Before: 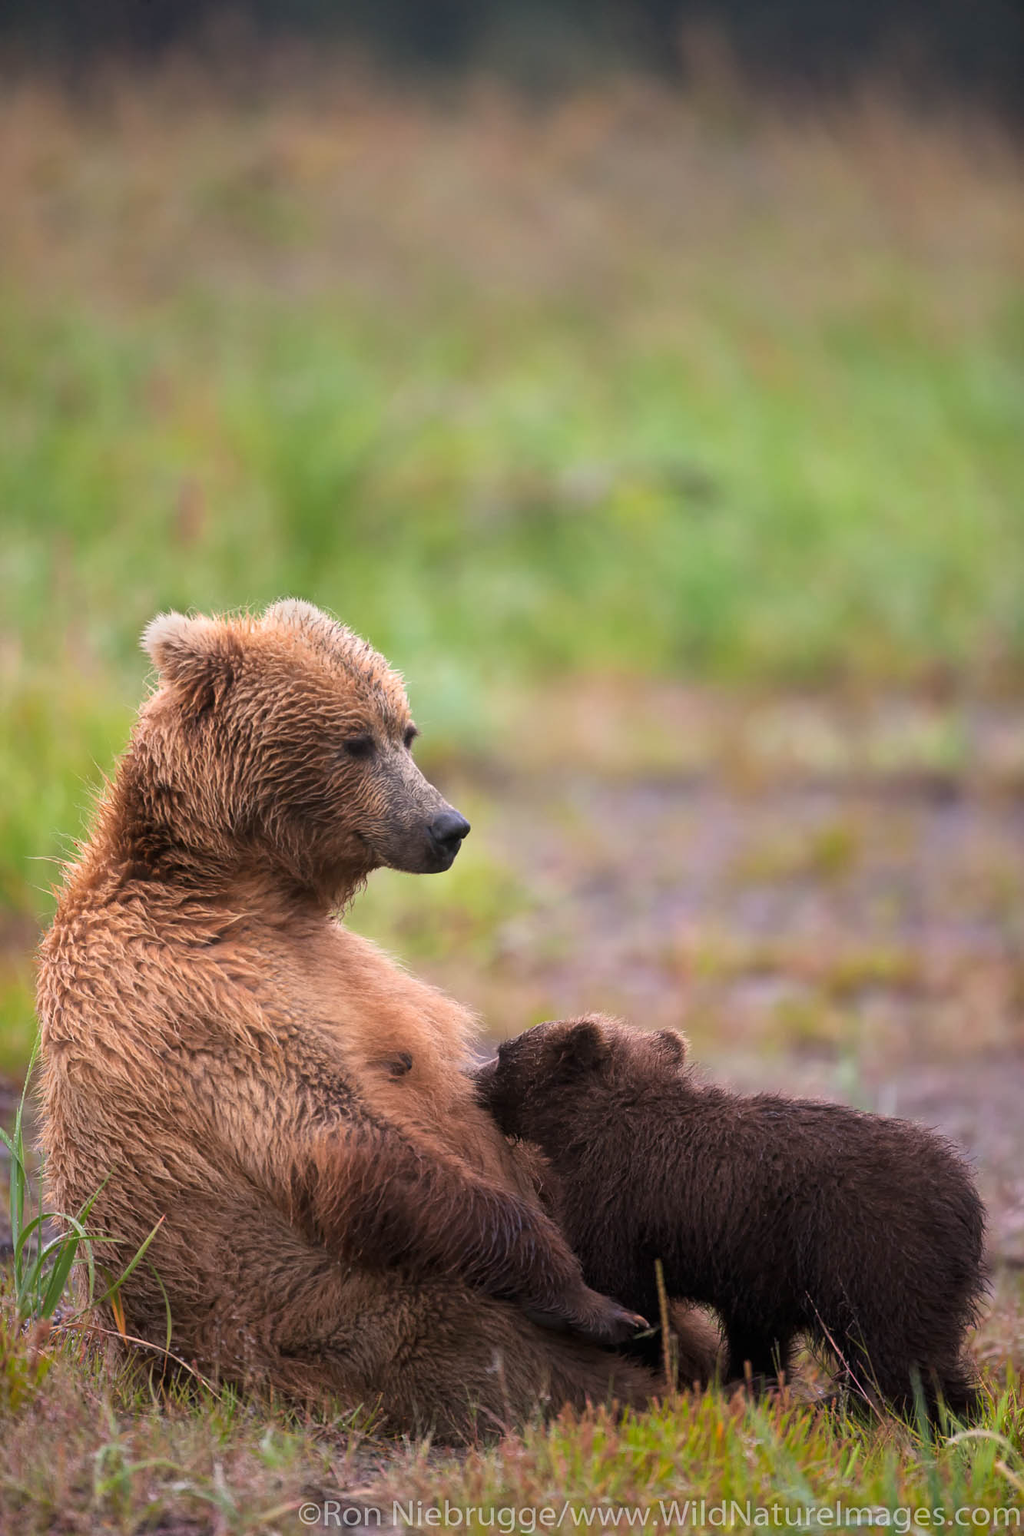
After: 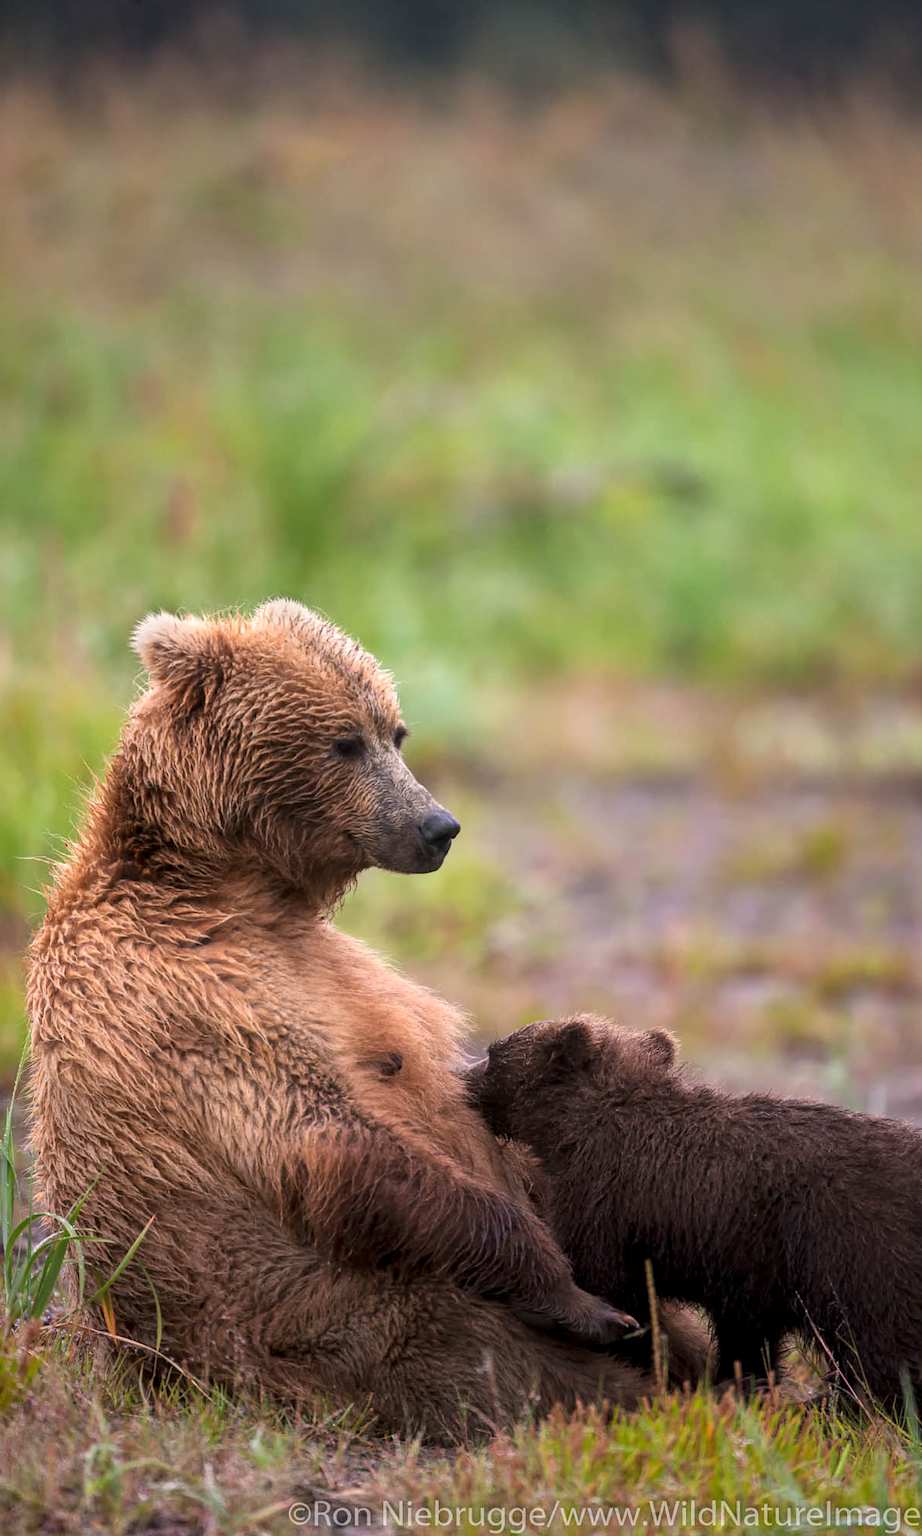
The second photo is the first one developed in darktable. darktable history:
crop and rotate: left 0.993%, right 8.845%
local contrast: on, module defaults
